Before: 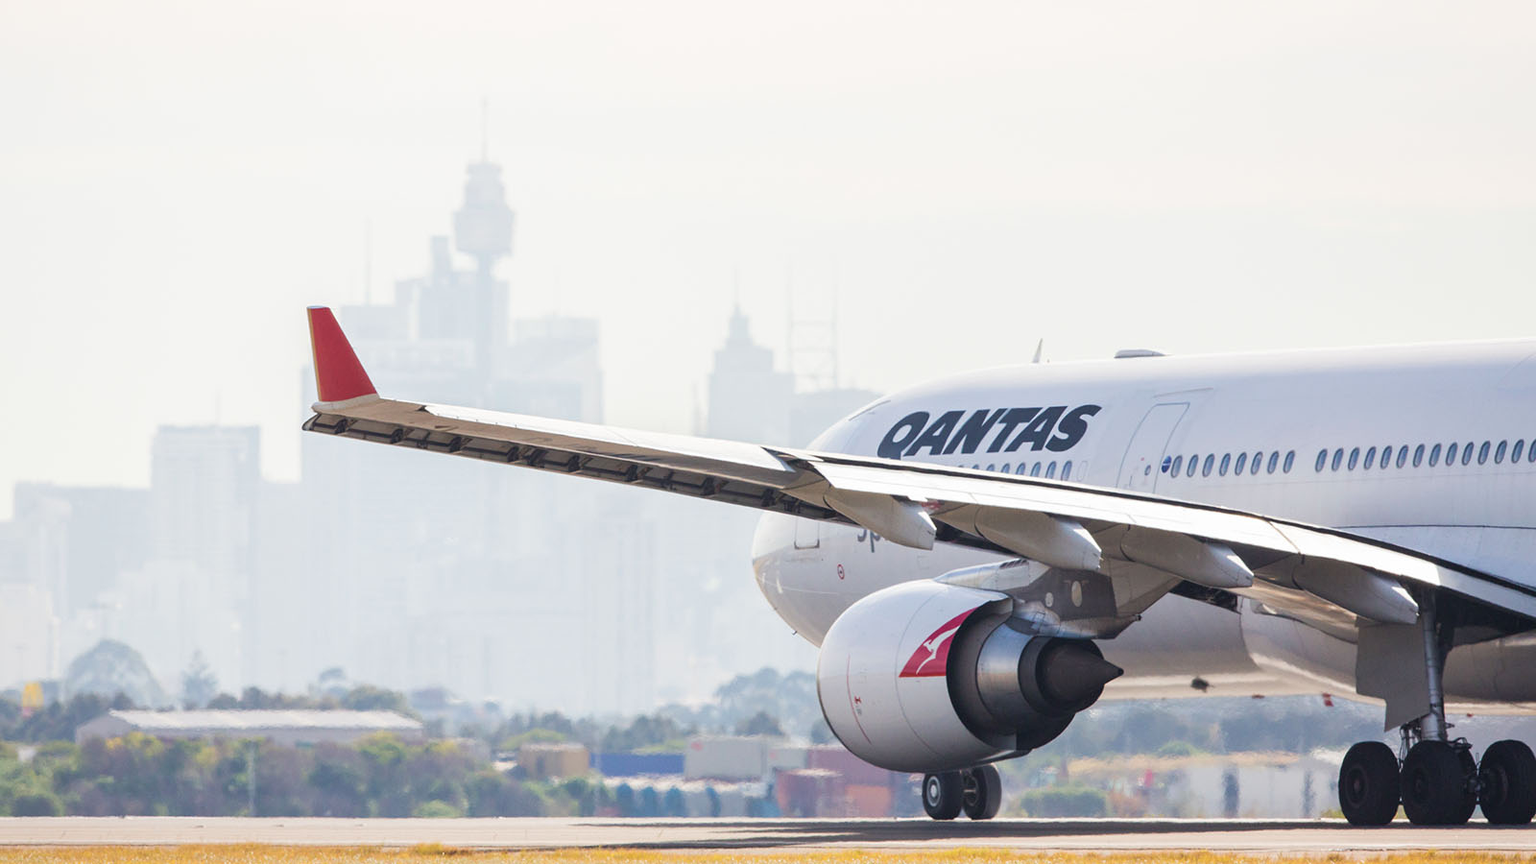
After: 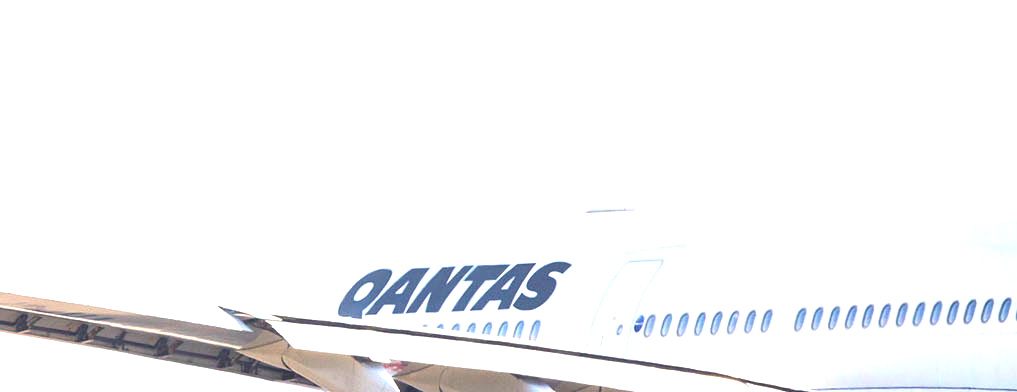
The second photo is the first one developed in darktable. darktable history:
exposure: exposure 1.257 EV, compensate highlight preservation false
contrast brightness saturation: saturation 0.181
crop: left 36.041%, top 17.809%, right 0.368%, bottom 38.614%
